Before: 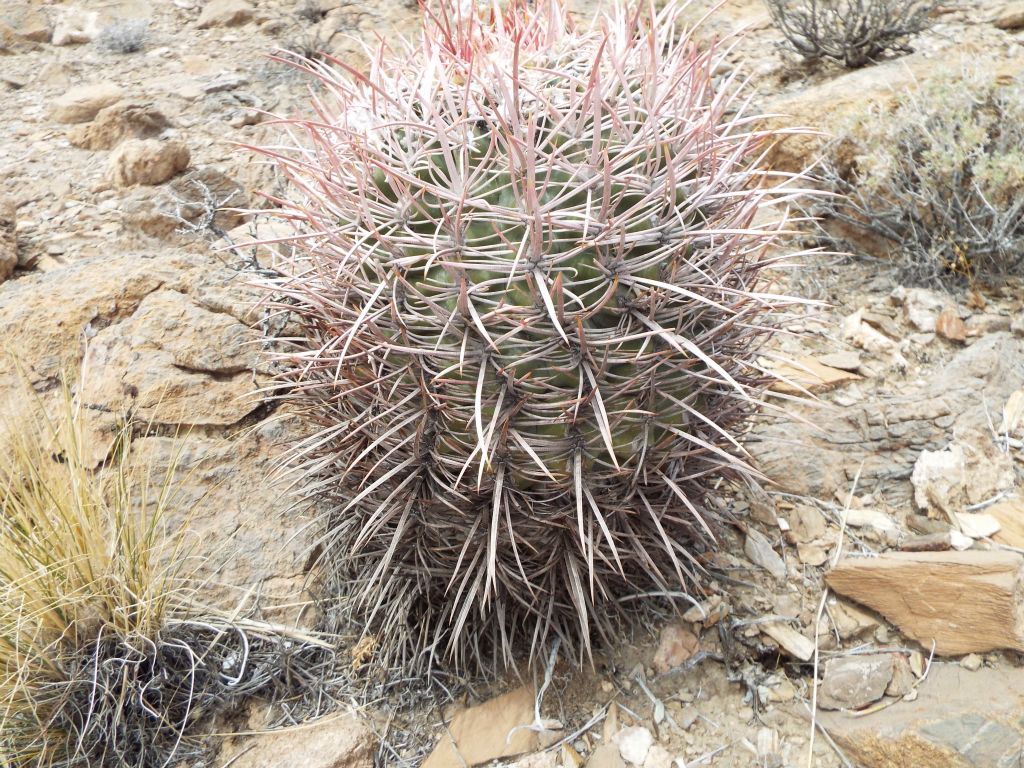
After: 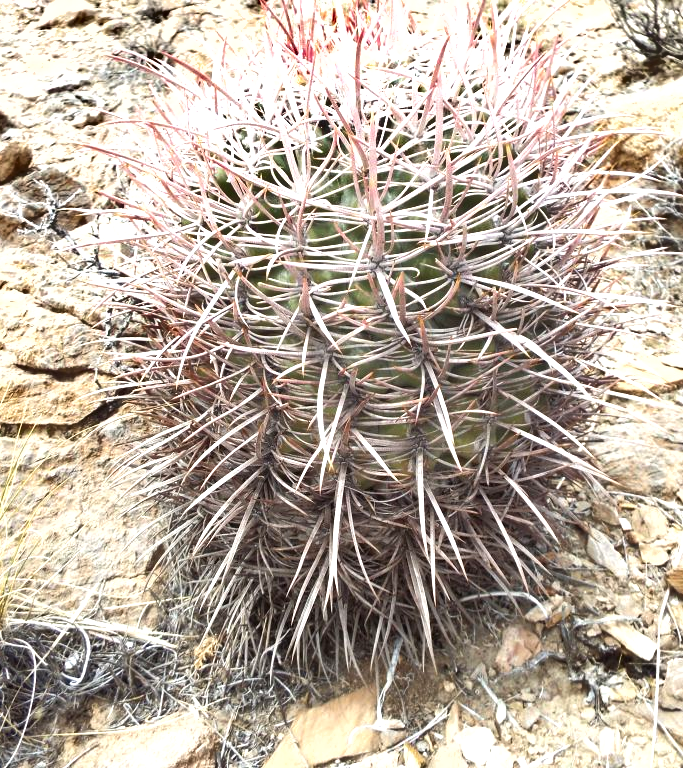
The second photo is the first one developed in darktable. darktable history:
shadows and highlights: soften with gaussian
exposure: black level correction 0, exposure 0.7 EV, compensate exposure bias true, compensate highlight preservation false
crop and rotate: left 15.446%, right 17.836%
